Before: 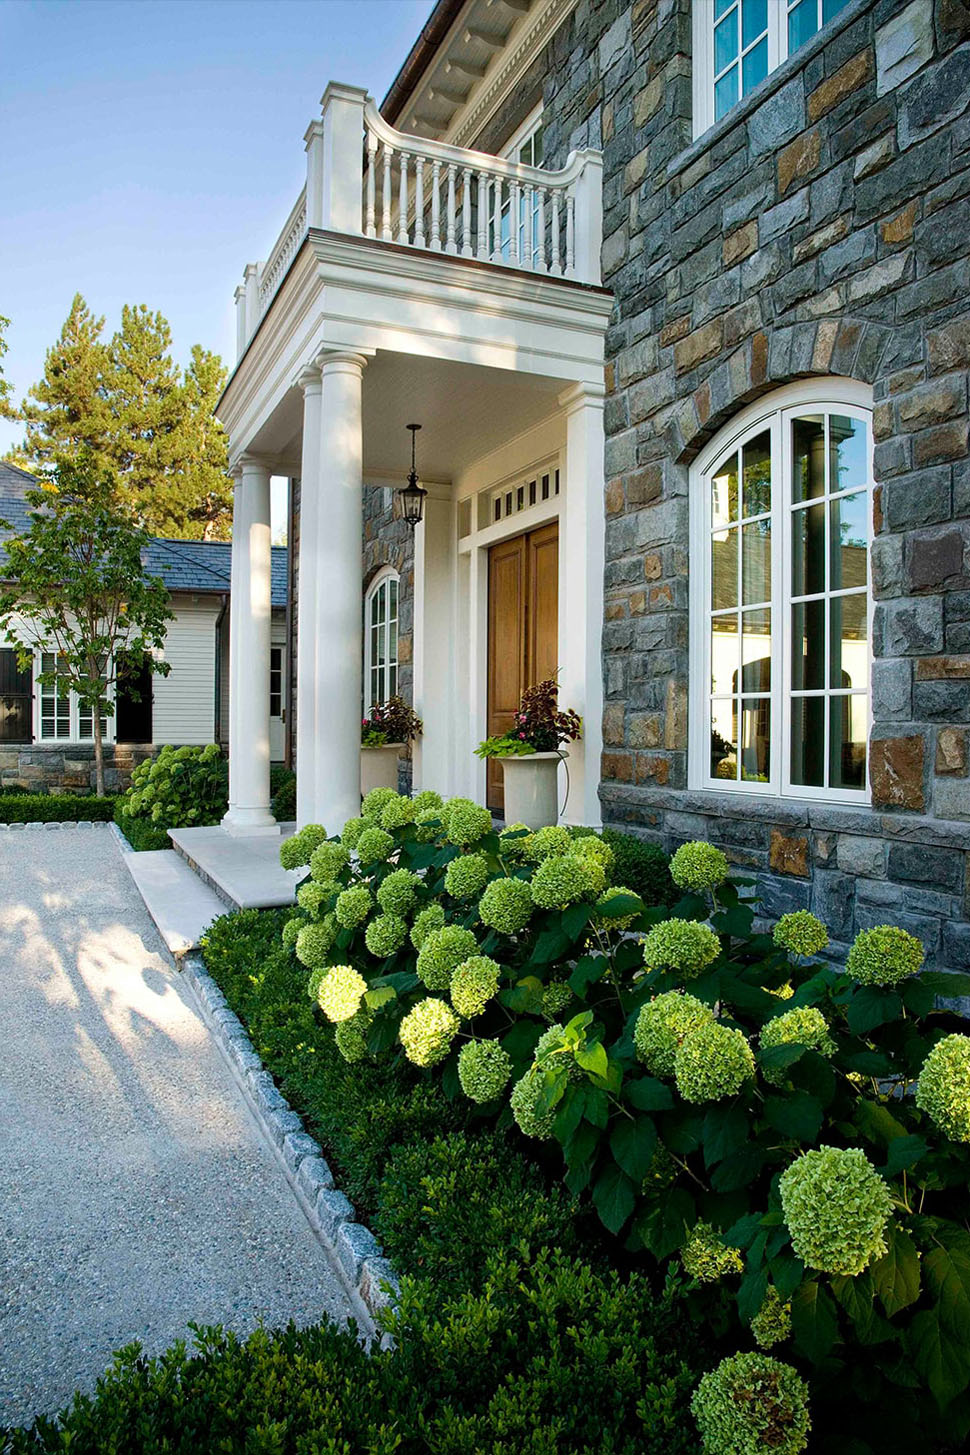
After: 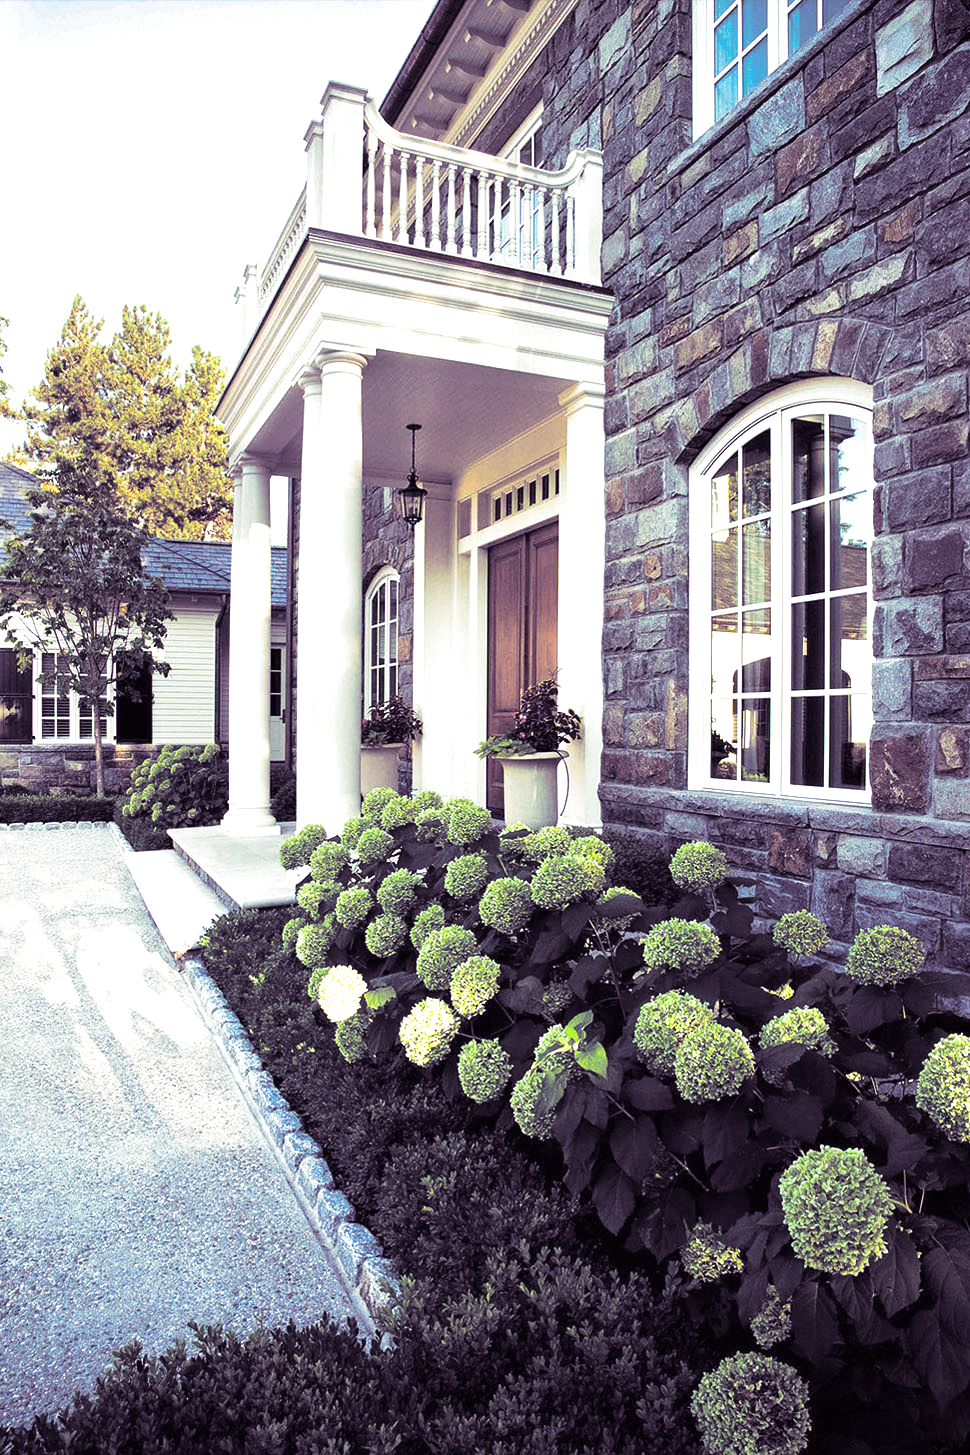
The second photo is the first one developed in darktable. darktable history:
exposure: black level correction -0.001, exposure 0.9 EV, compensate exposure bias true, compensate highlight preservation false
split-toning: shadows › hue 266.4°, shadows › saturation 0.4, highlights › hue 61.2°, highlights › saturation 0.3, compress 0%
